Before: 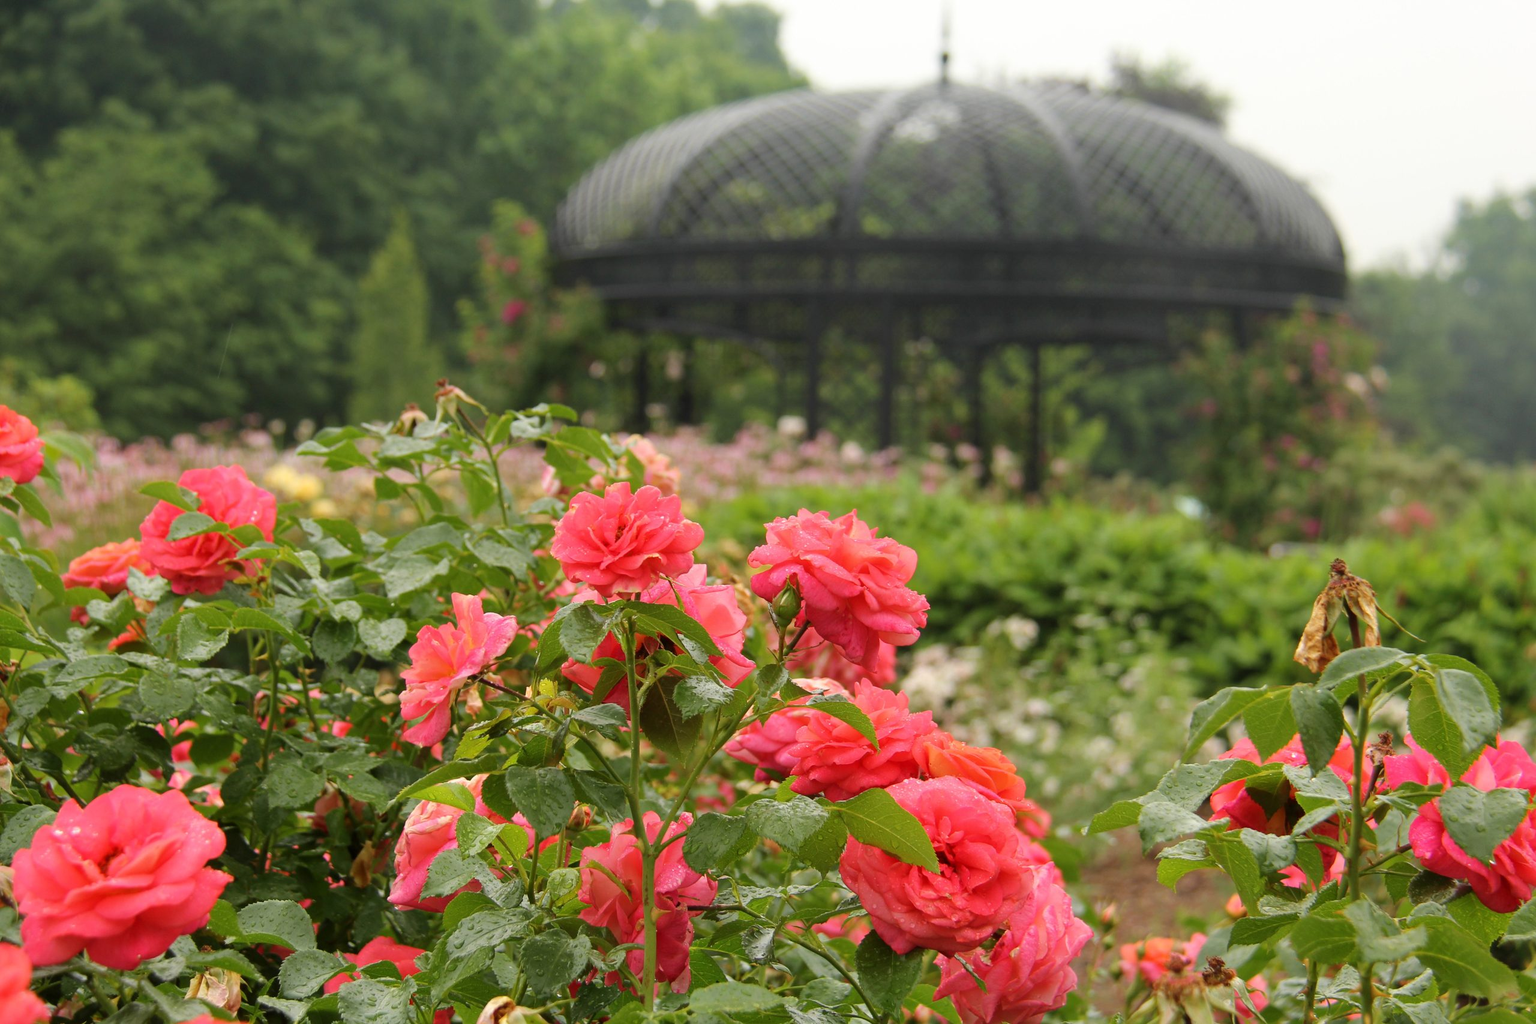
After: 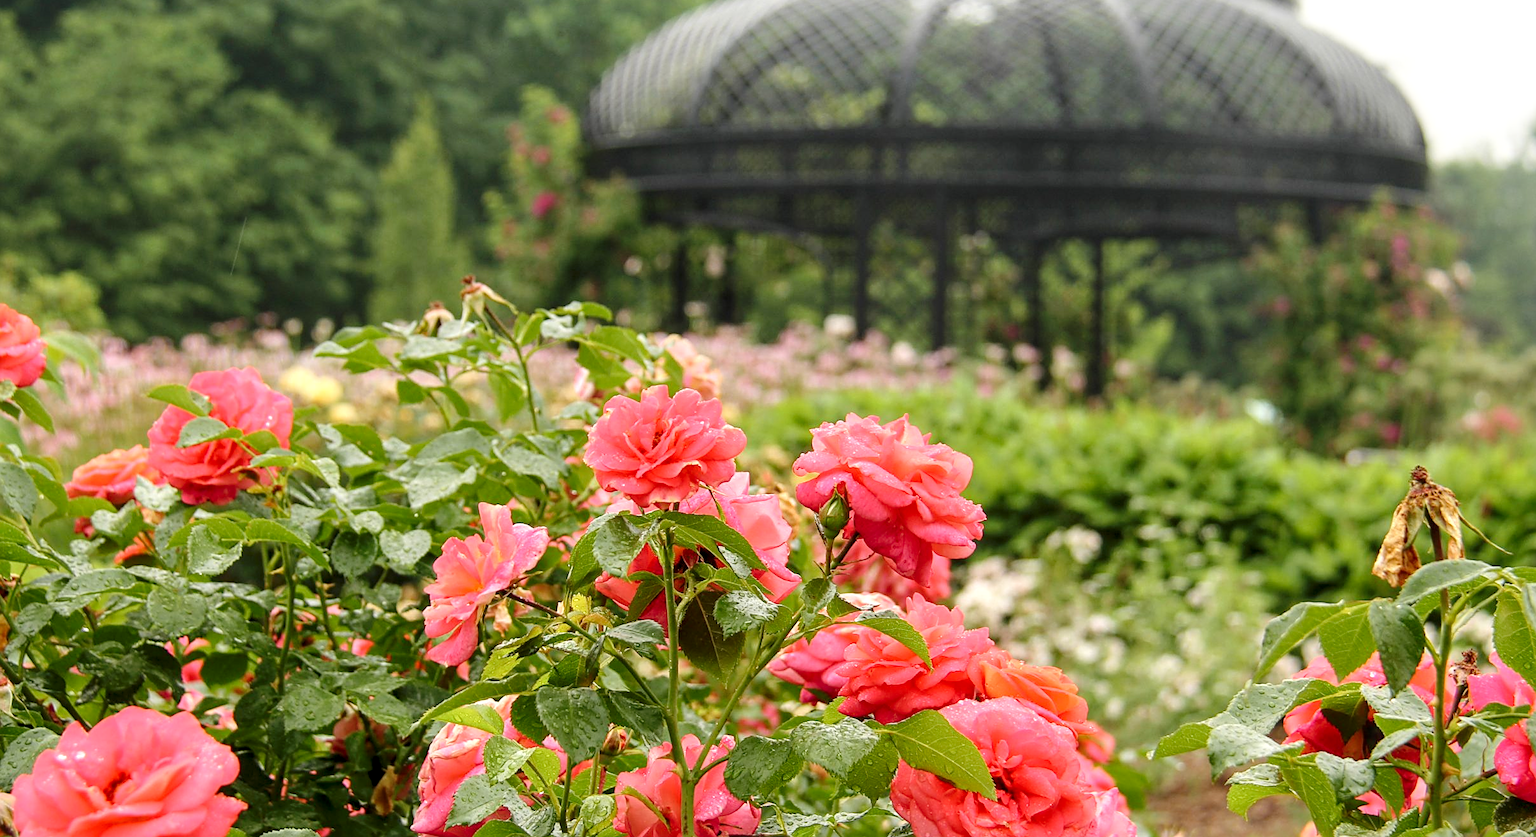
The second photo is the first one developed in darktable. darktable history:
crop and rotate: angle 0.03°, top 11.643%, right 5.651%, bottom 11.189%
tone curve: curves: ch0 [(0, 0) (0.003, 0.023) (0.011, 0.025) (0.025, 0.029) (0.044, 0.047) (0.069, 0.079) (0.1, 0.113) (0.136, 0.152) (0.177, 0.199) (0.224, 0.26) (0.277, 0.333) (0.335, 0.404) (0.399, 0.48) (0.468, 0.559) (0.543, 0.635) (0.623, 0.713) (0.709, 0.797) (0.801, 0.879) (0.898, 0.953) (1, 1)], preserve colors none
sharpen: on, module defaults
contrast brightness saturation: contrast 0.08, saturation 0.02
local contrast: detail 130%
